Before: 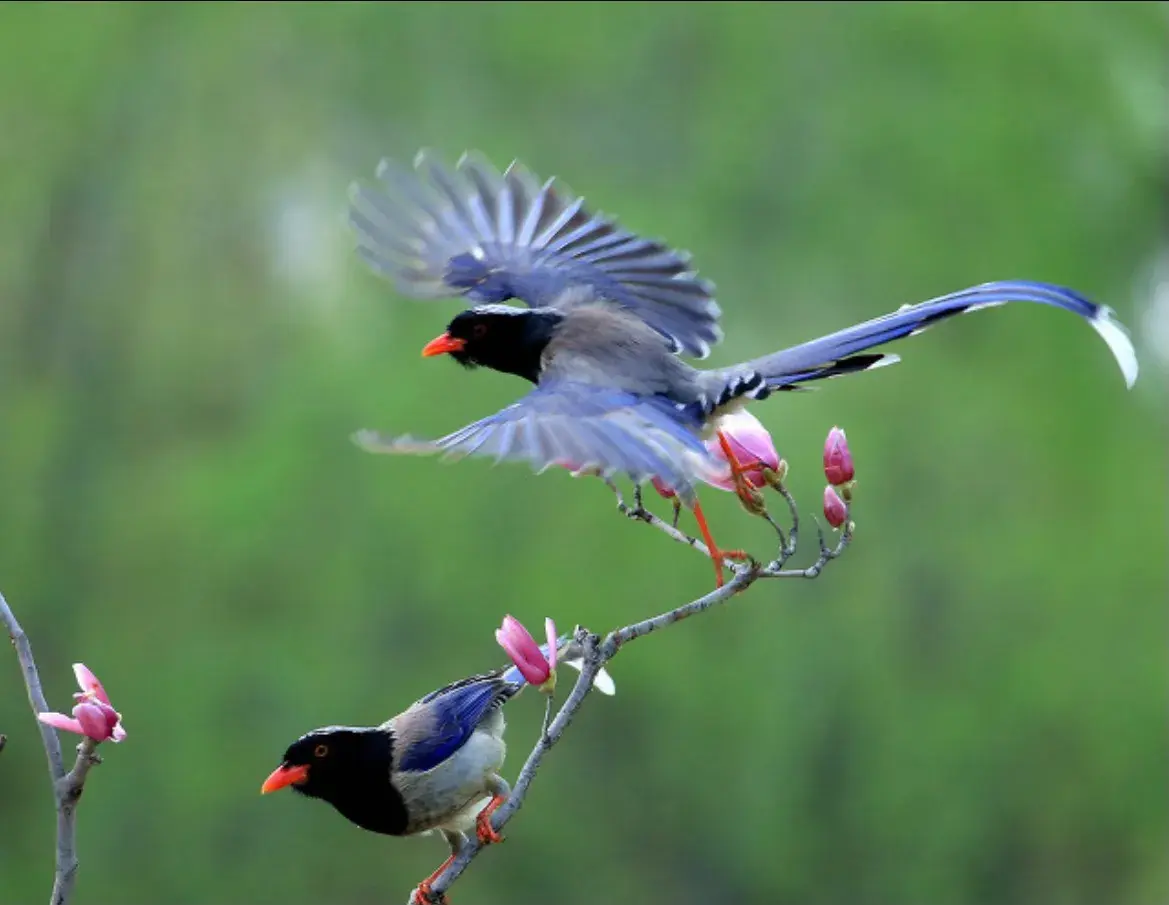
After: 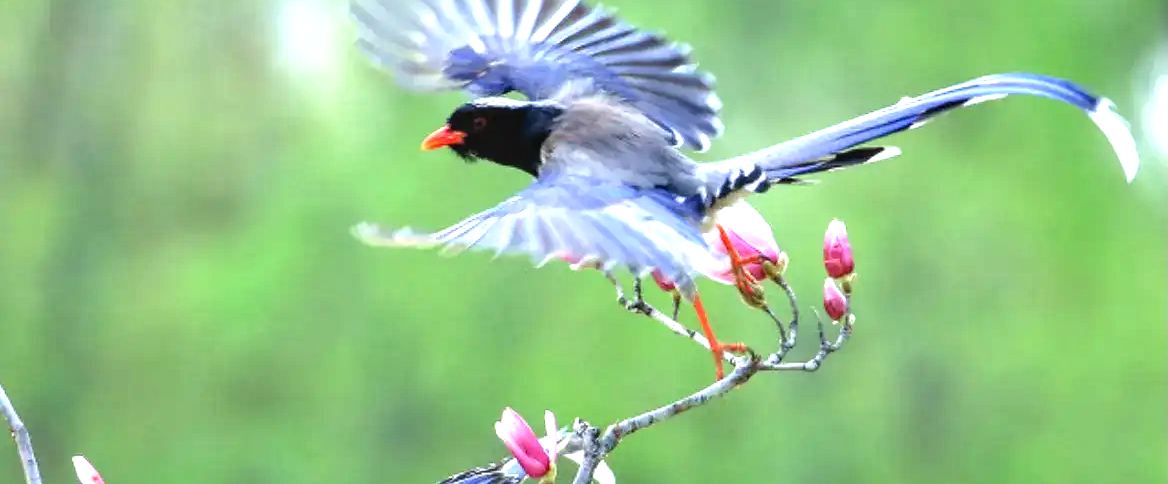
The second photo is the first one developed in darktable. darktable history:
crop and rotate: top 23.043%, bottom 23.437%
local contrast: on, module defaults
exposure: black level correction 0, exposure 1.2 EV, compensate exposure bias true, compensate highlight preservation false
